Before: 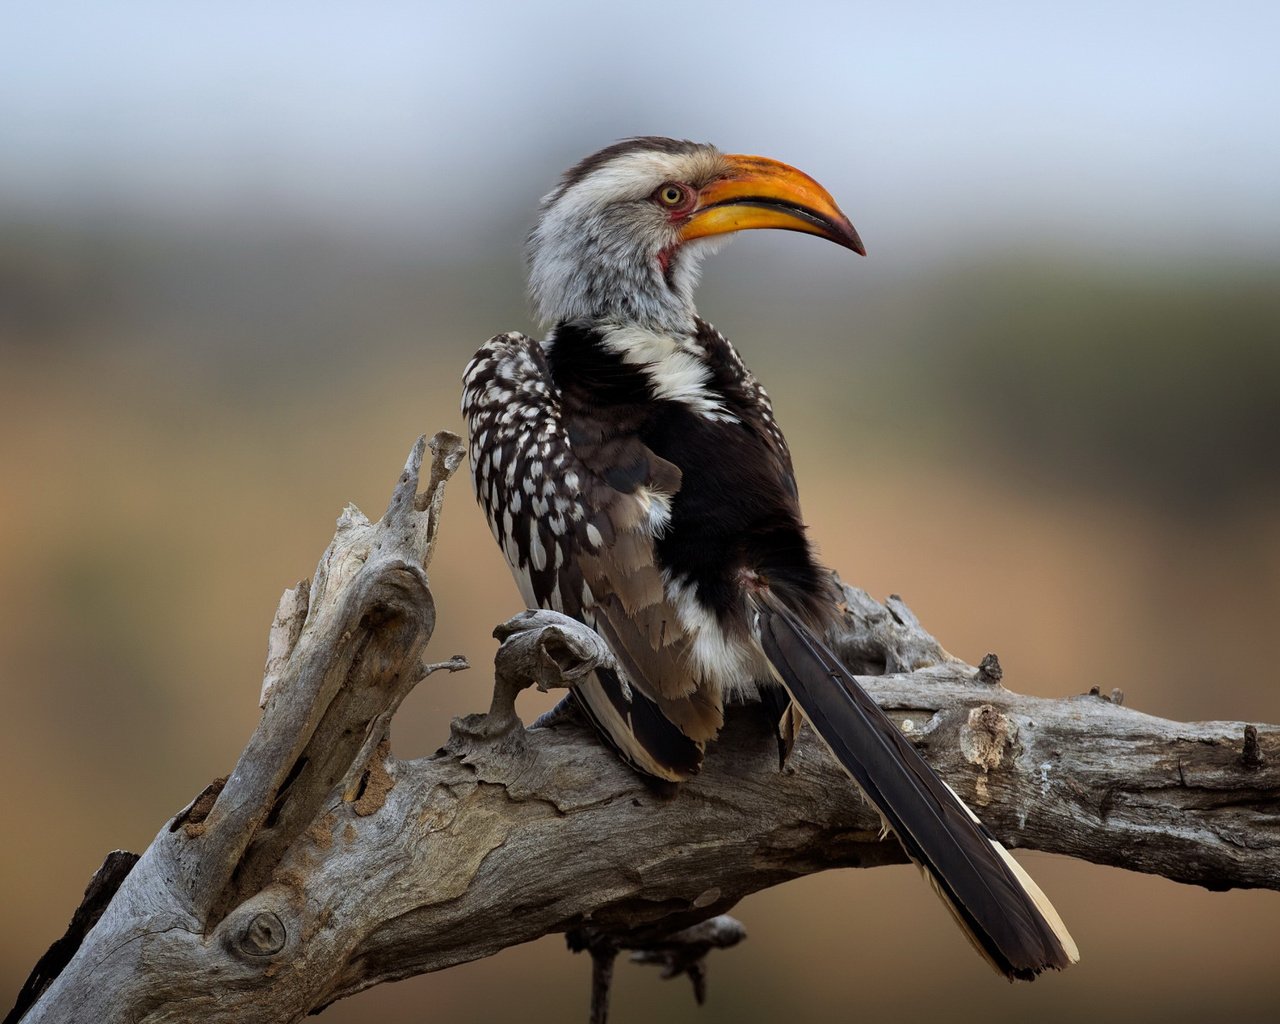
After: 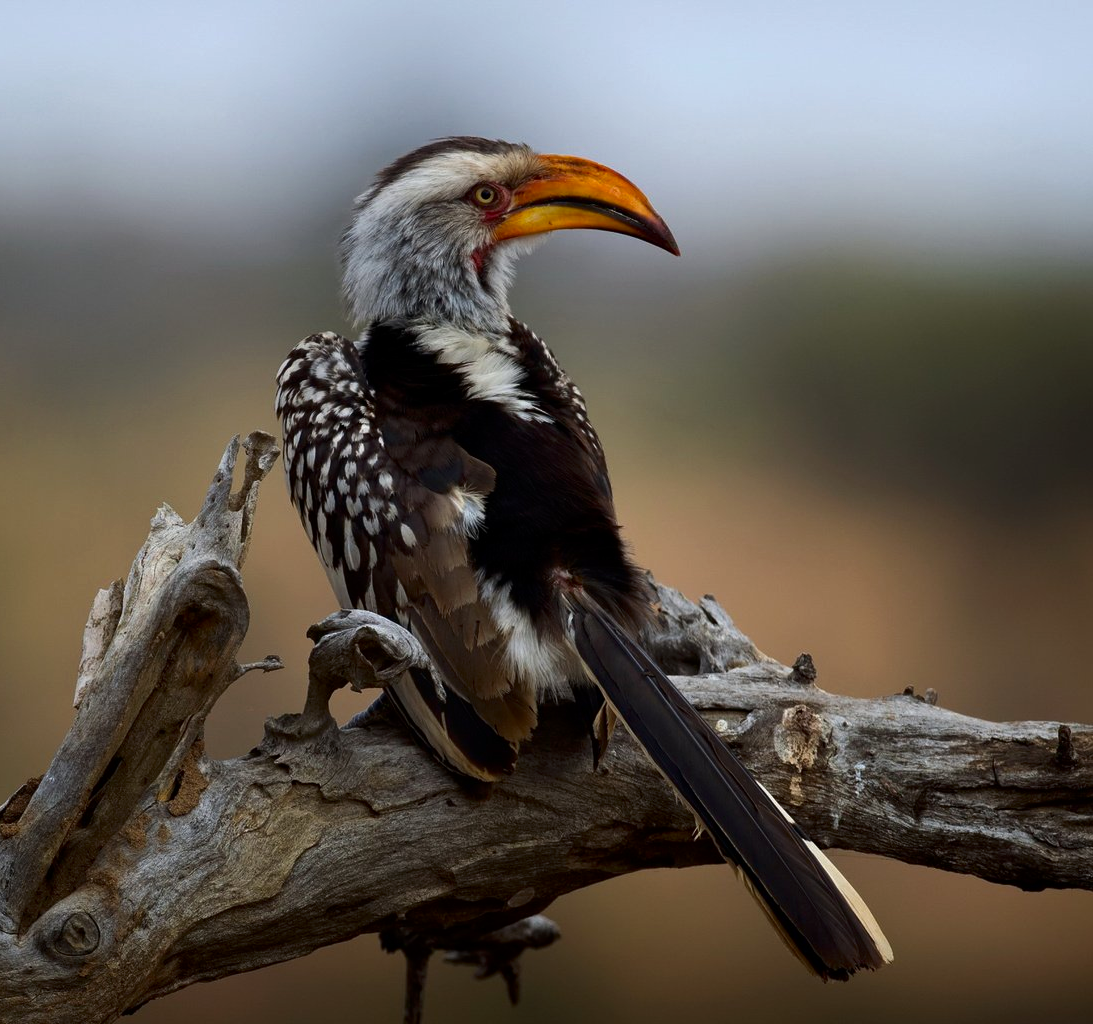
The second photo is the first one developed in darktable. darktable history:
contrast brightness saturation: contrast 0.066, brightness -0.132, saturation 0.05
crop and rotate: left 14.599%
